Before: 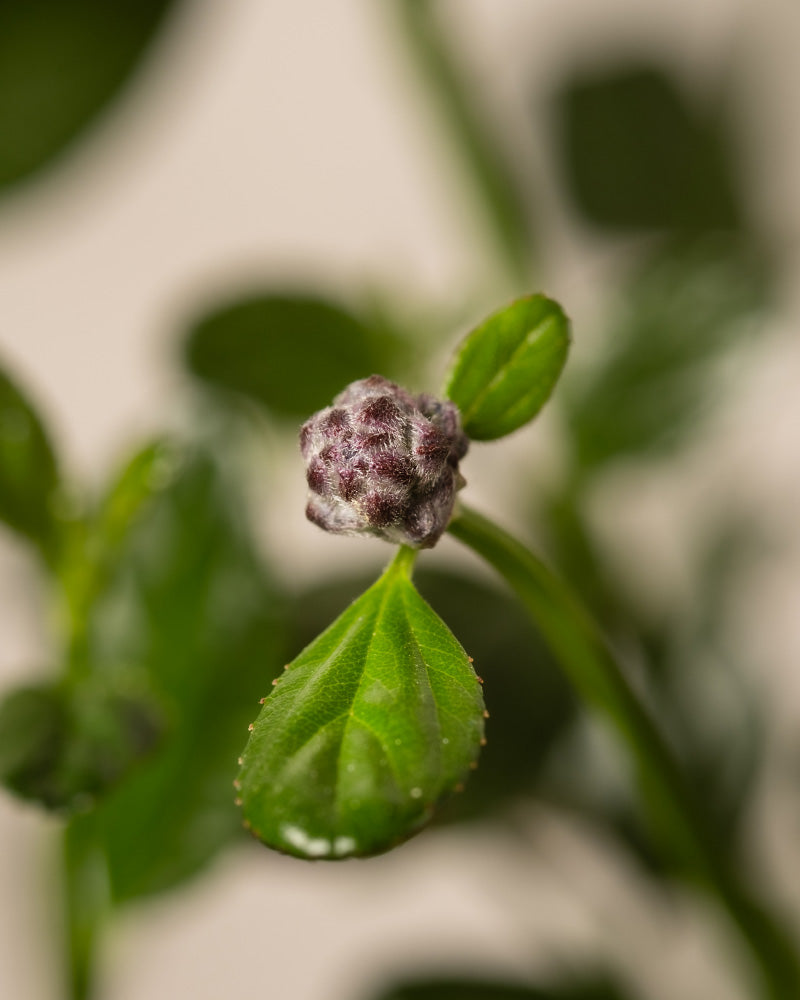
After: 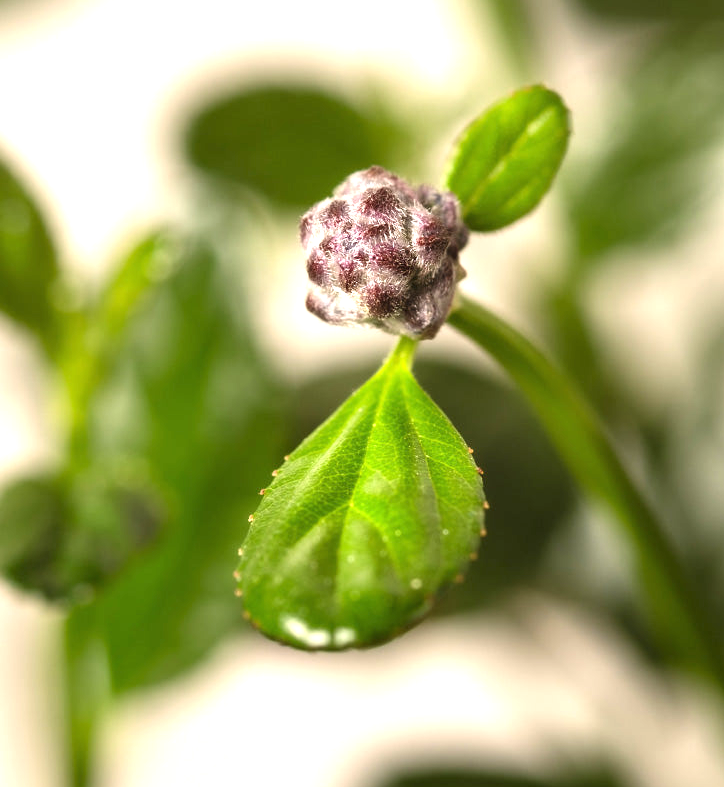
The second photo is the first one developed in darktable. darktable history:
crop: top 20.916%, right 9.437%, bottom 0.316%
exposure: black level correction 0, exposure 1.2 EV, compensate highlight preservation false
